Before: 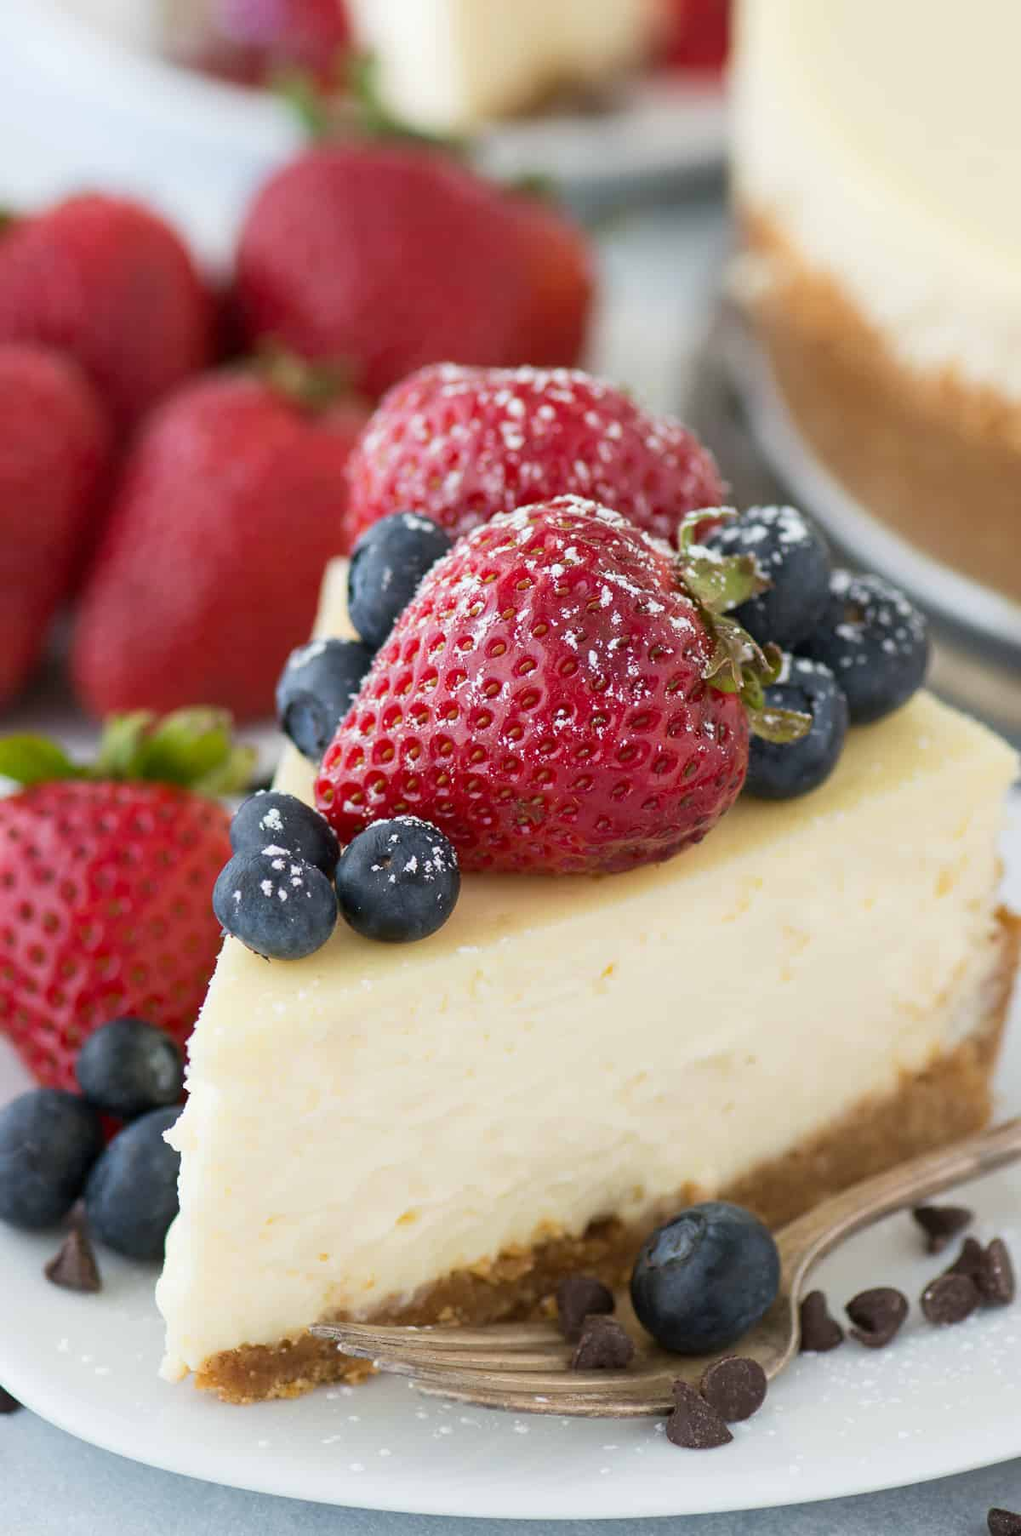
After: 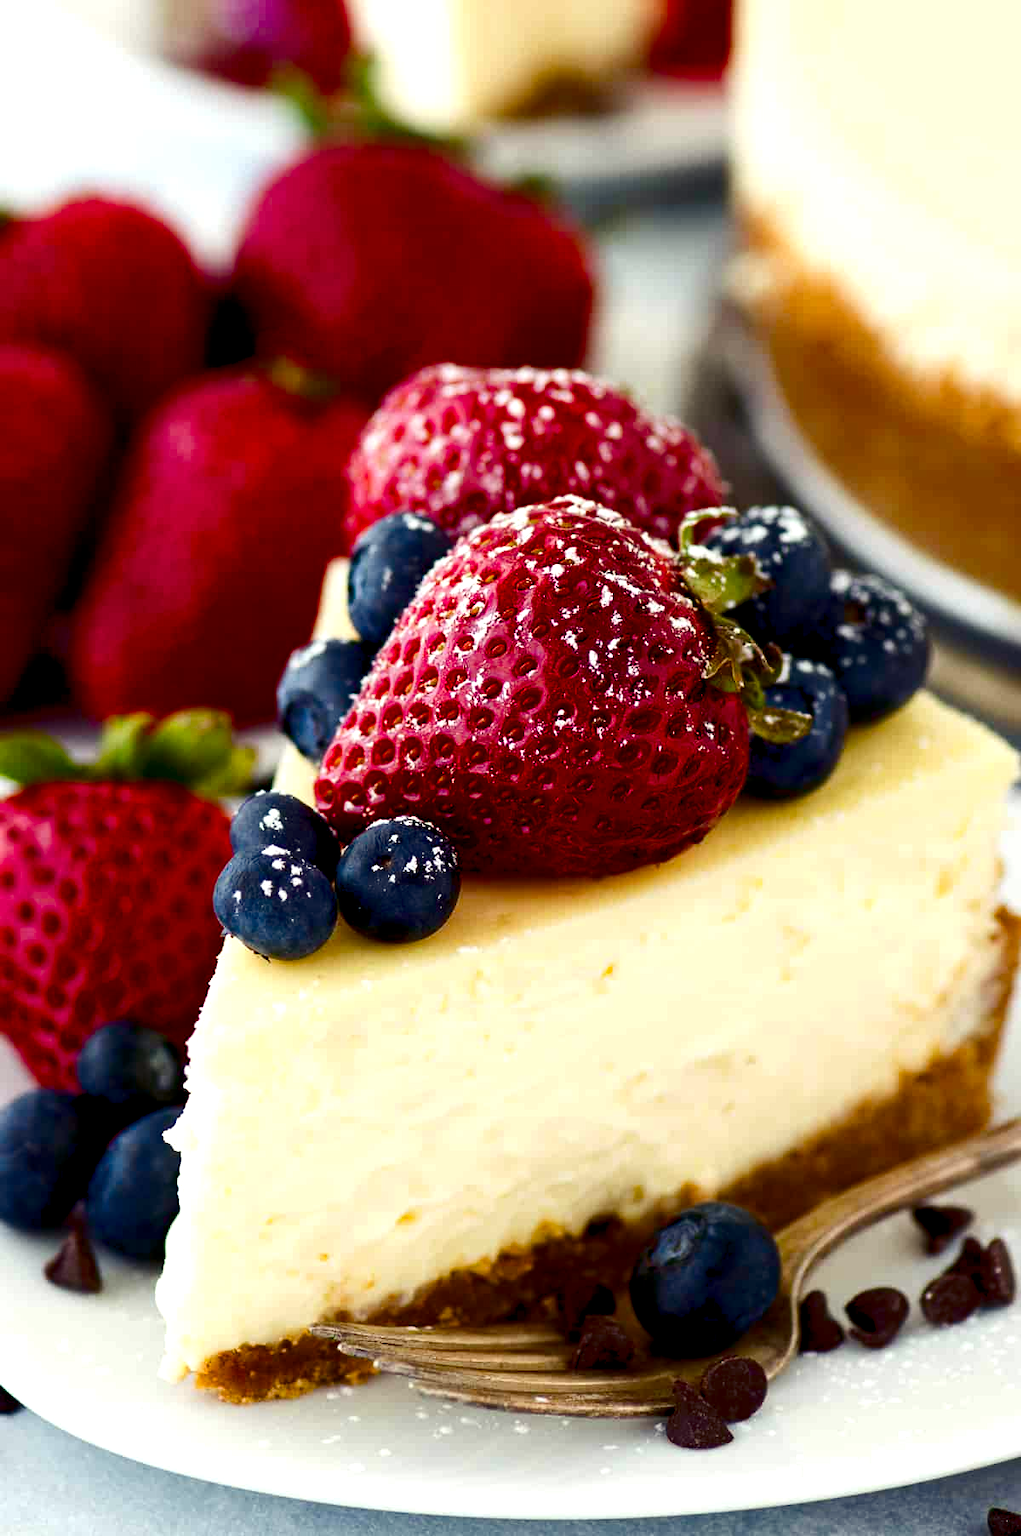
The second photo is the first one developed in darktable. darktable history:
exposure: black level correction 0.011, compensate highlight preservation false
contrast brightness saturation: contrast 0.13, brightness -0.24, saturation 0.14
color balance rgb: shadows lift › luminance -21.66%, shadows lift › chroma 6.57%, shadows lift › hue 270°, power › chroma 0.68%, power › hue 60°, highlights gain › luminance 6.08%, highlights gain › chroma 1.33%, highlights gain › hue 90°, global offset › luminance -0.87%, perceptual saturation grading › global saturation 26.86%, perceptual saturation grading › highlights -28.39%, perceptual saturation grading › mid-tones 15.22%, perceptual saturation grading › shadows 33.98%, perceptual brilliance grading › highlights 10%, perceptual brilliance grading › mid-tones 5%
white balance: red 1, blue 1
